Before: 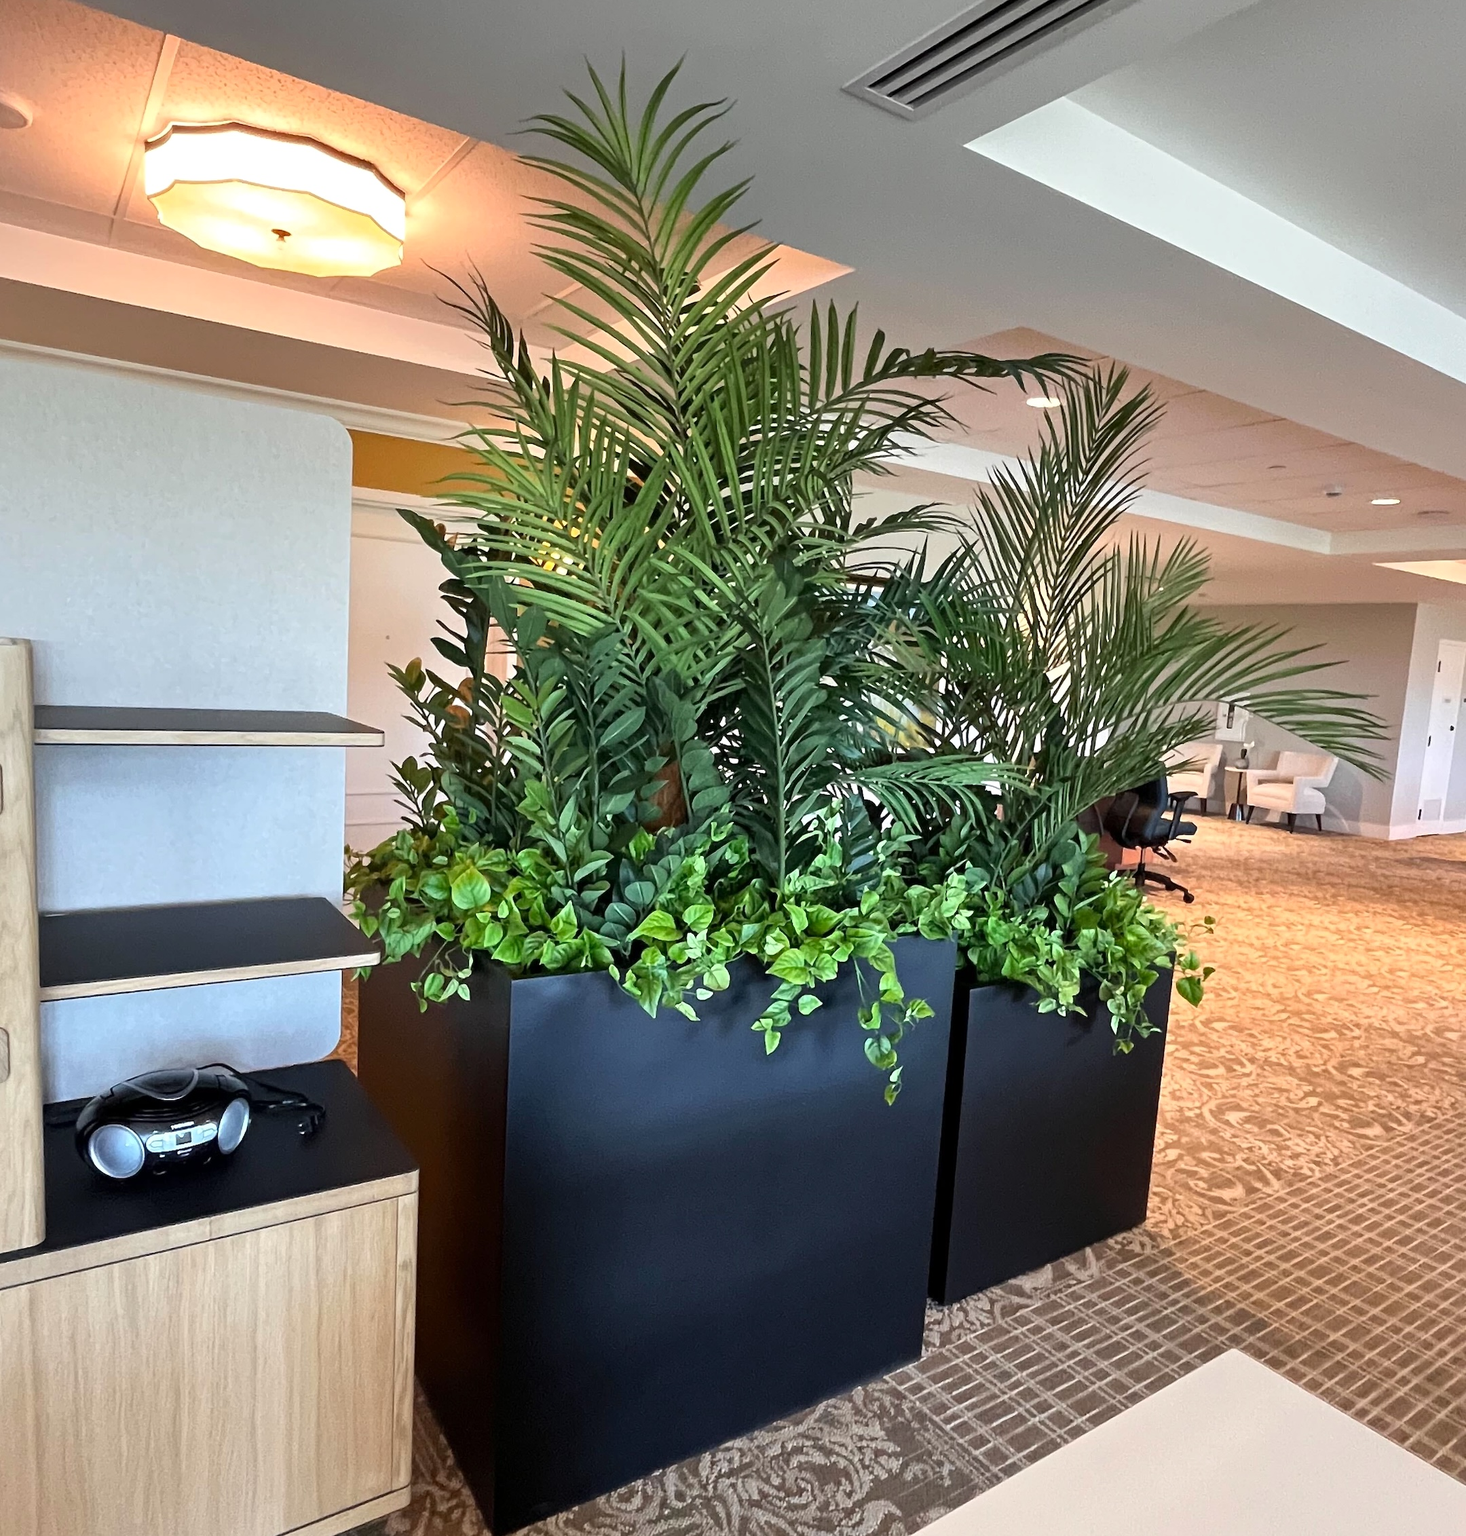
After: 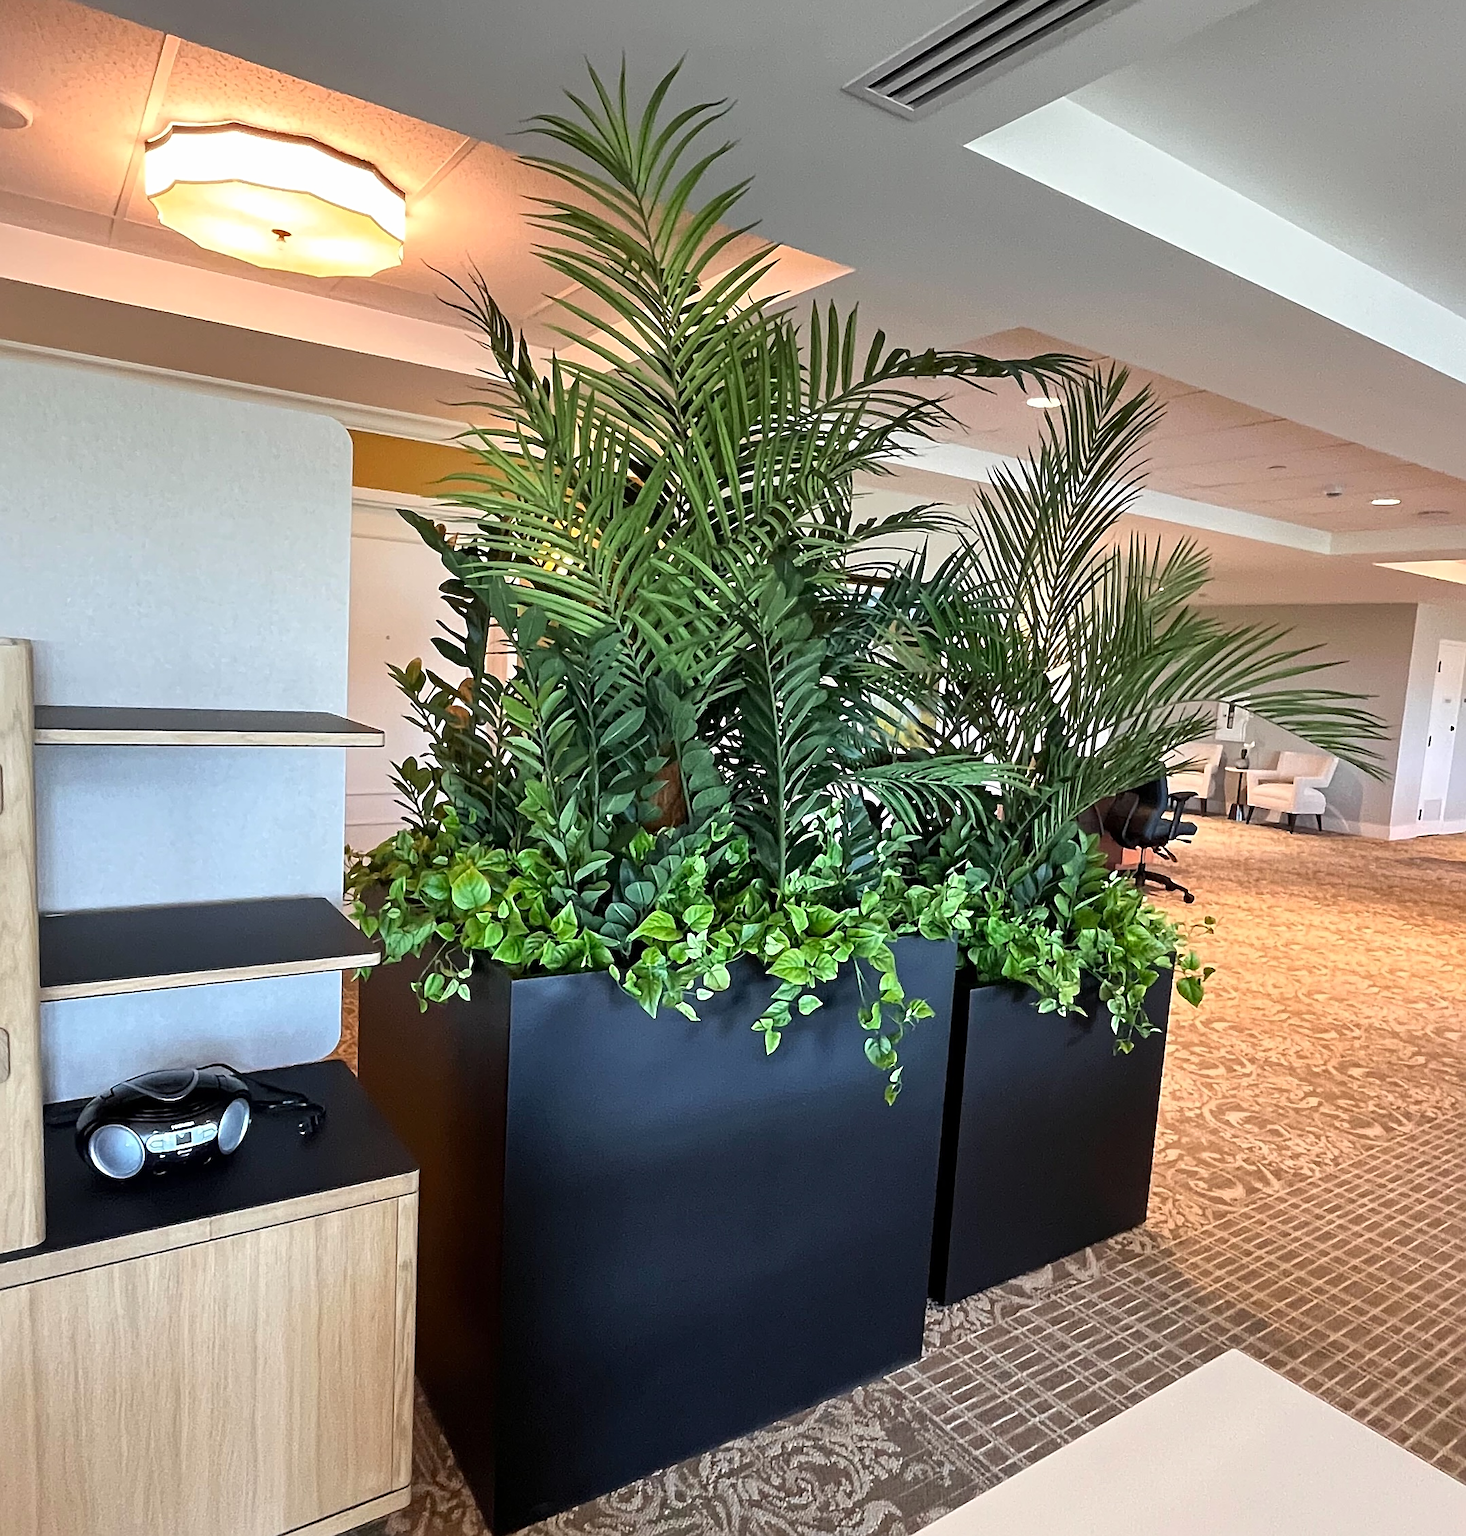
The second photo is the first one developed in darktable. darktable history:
base curve: curves: ch0 [(0, 0) (0.989, 0.992)], preserve colors none
sharpen: on, module defaults
